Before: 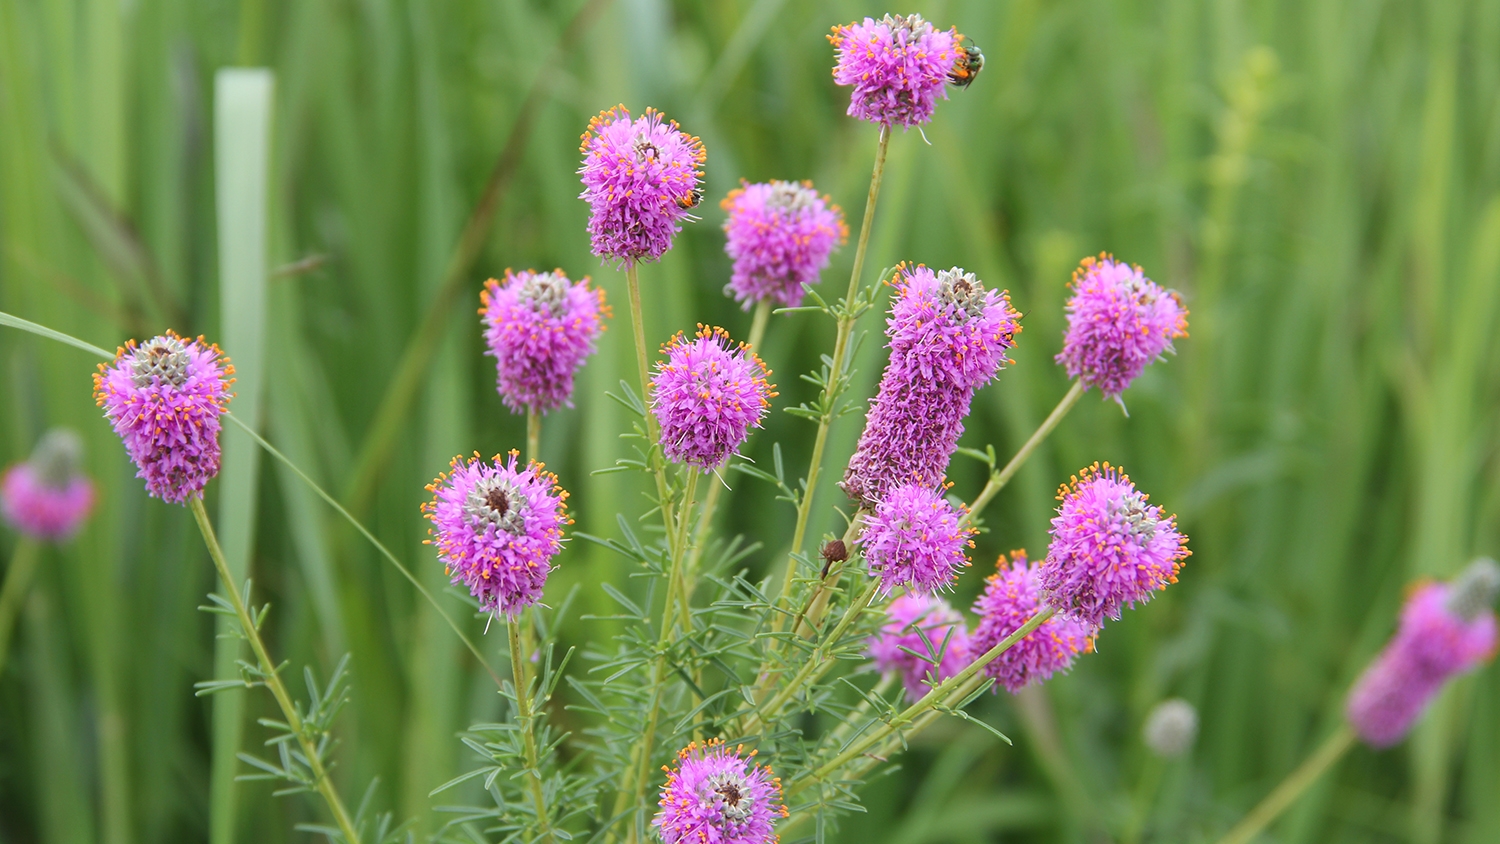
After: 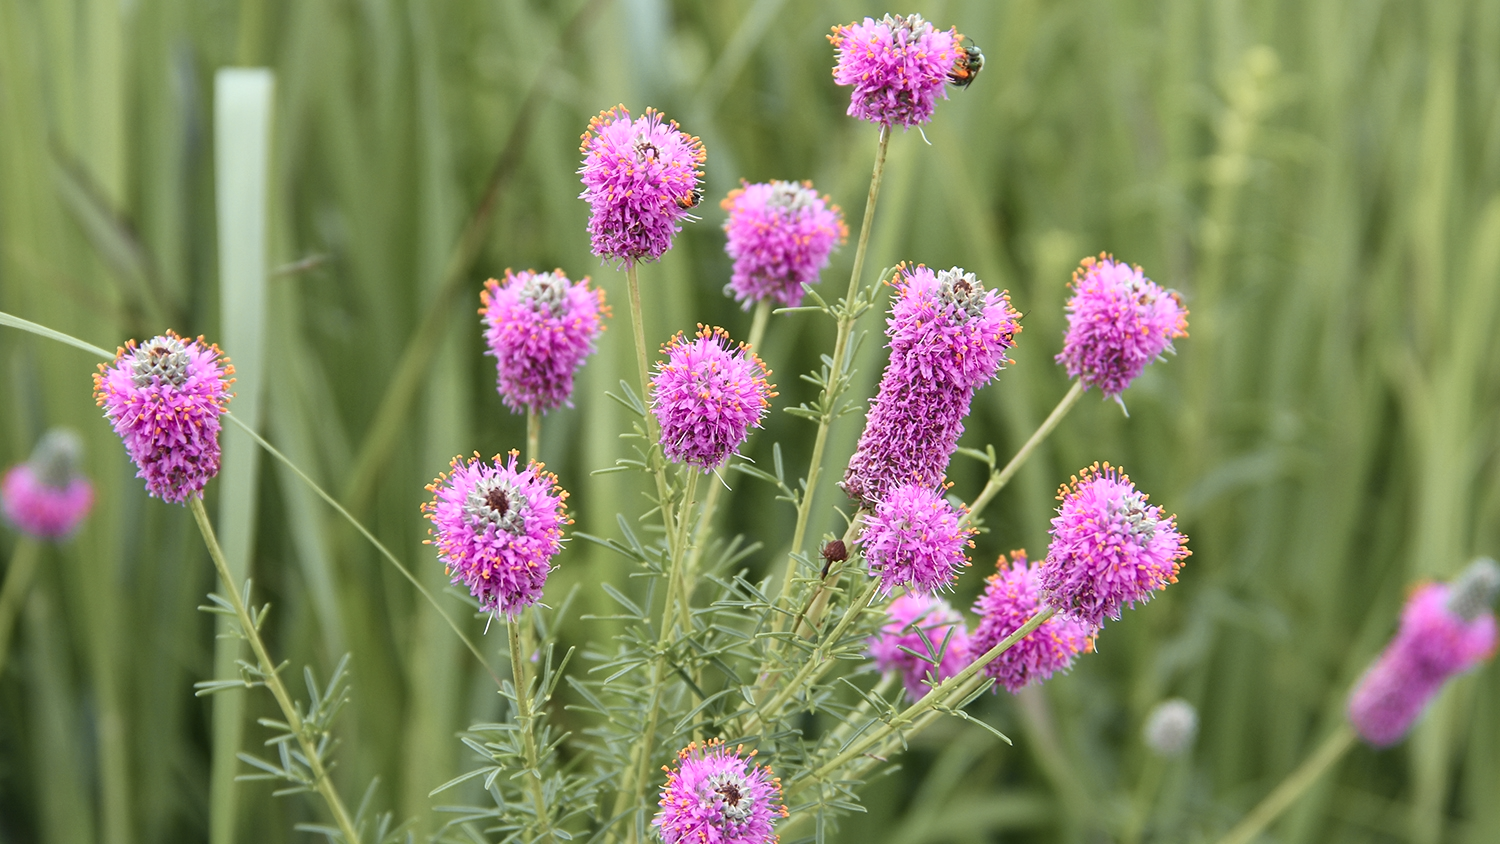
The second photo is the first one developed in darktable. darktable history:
tone curve: curves: ch0 [(0, 0.012) (0.056, 0.046) (0.218, 0.213) (0.606, 0.62) (0.82, 0.846) (1, 1)]; ch1 [(0, 0) (0.226, 0.261) (0.403, 0.437) (0.469, 0.472) (0.495, 0.499) (0.514, 0.504) (0.545, 0.555) (0.59, 0.598) (0.714, 0.733) (1, 1)]; ch2 [(0, 0) (0.269, 0.299) (0.459, 0.45) (0.498, 0.499) (0.523, 0.512) (0.568, 0.558) (0.634, 0.617) (0.702, 0.662) (0.781, 0.775) (1, 1)], color space Lab, independent channels, preserve colors none
contrast brightness saturation: saturation -0.06
local contrast: mode bilateral grid, contrast 30, coarseness 24, midtone range 0.2
